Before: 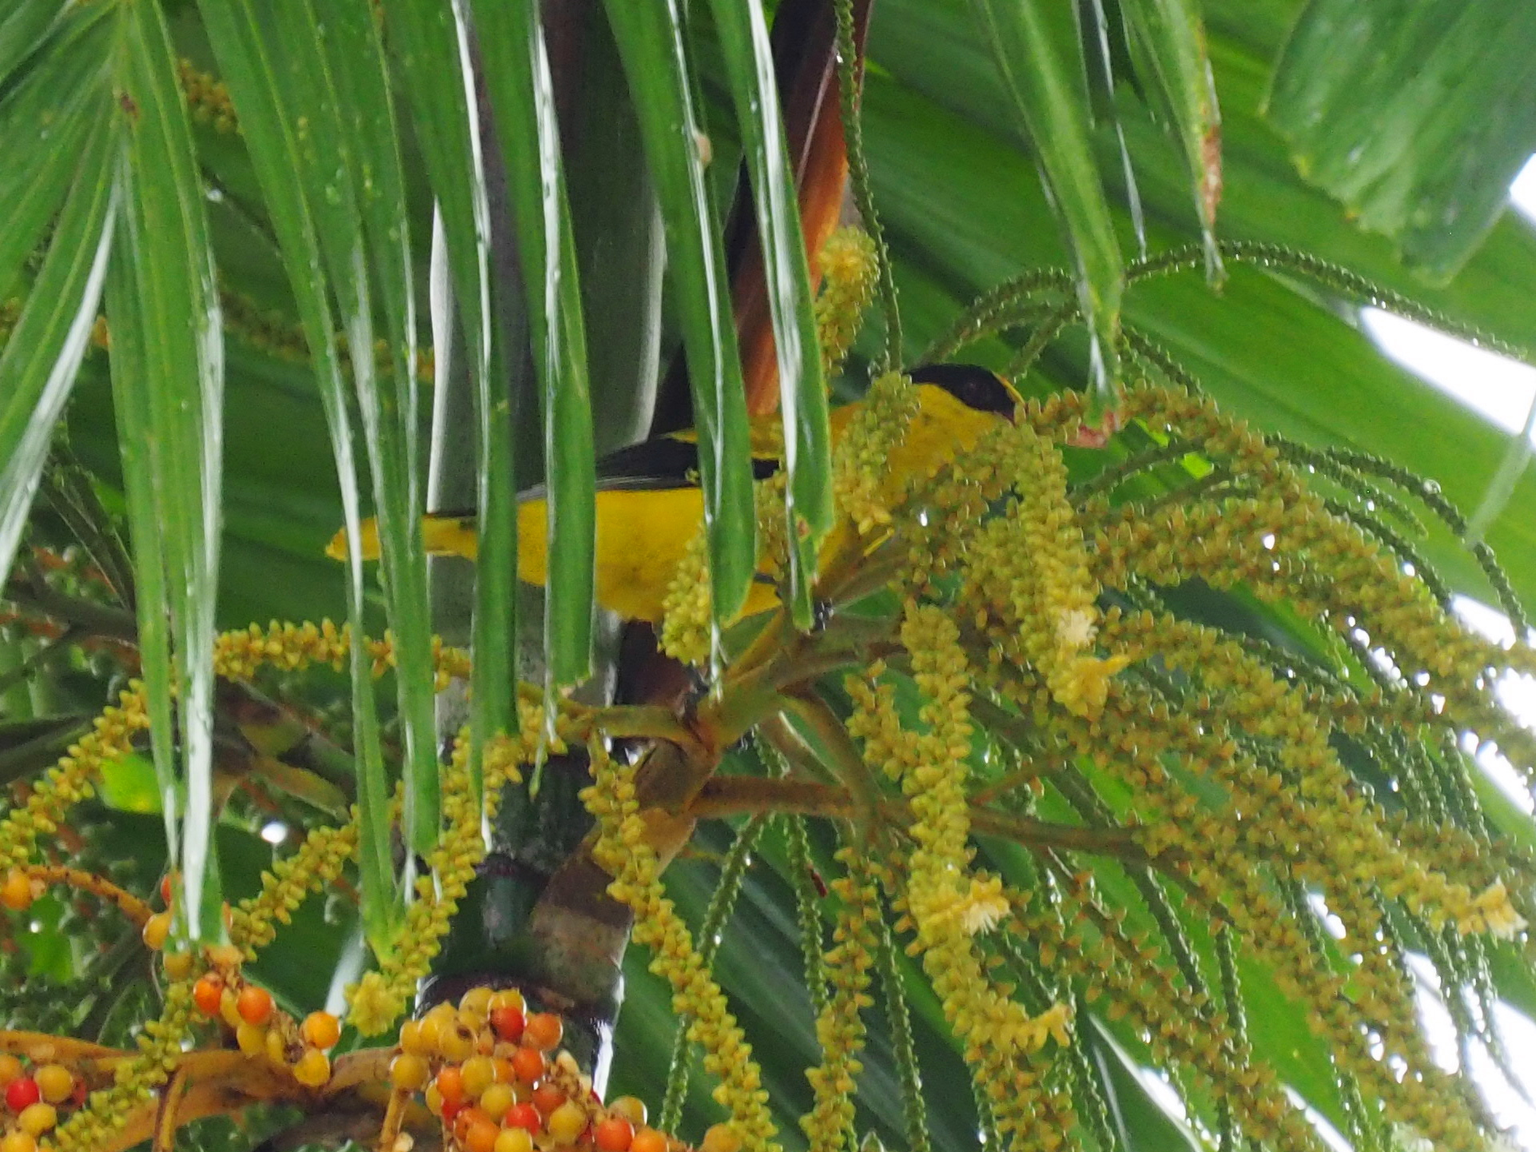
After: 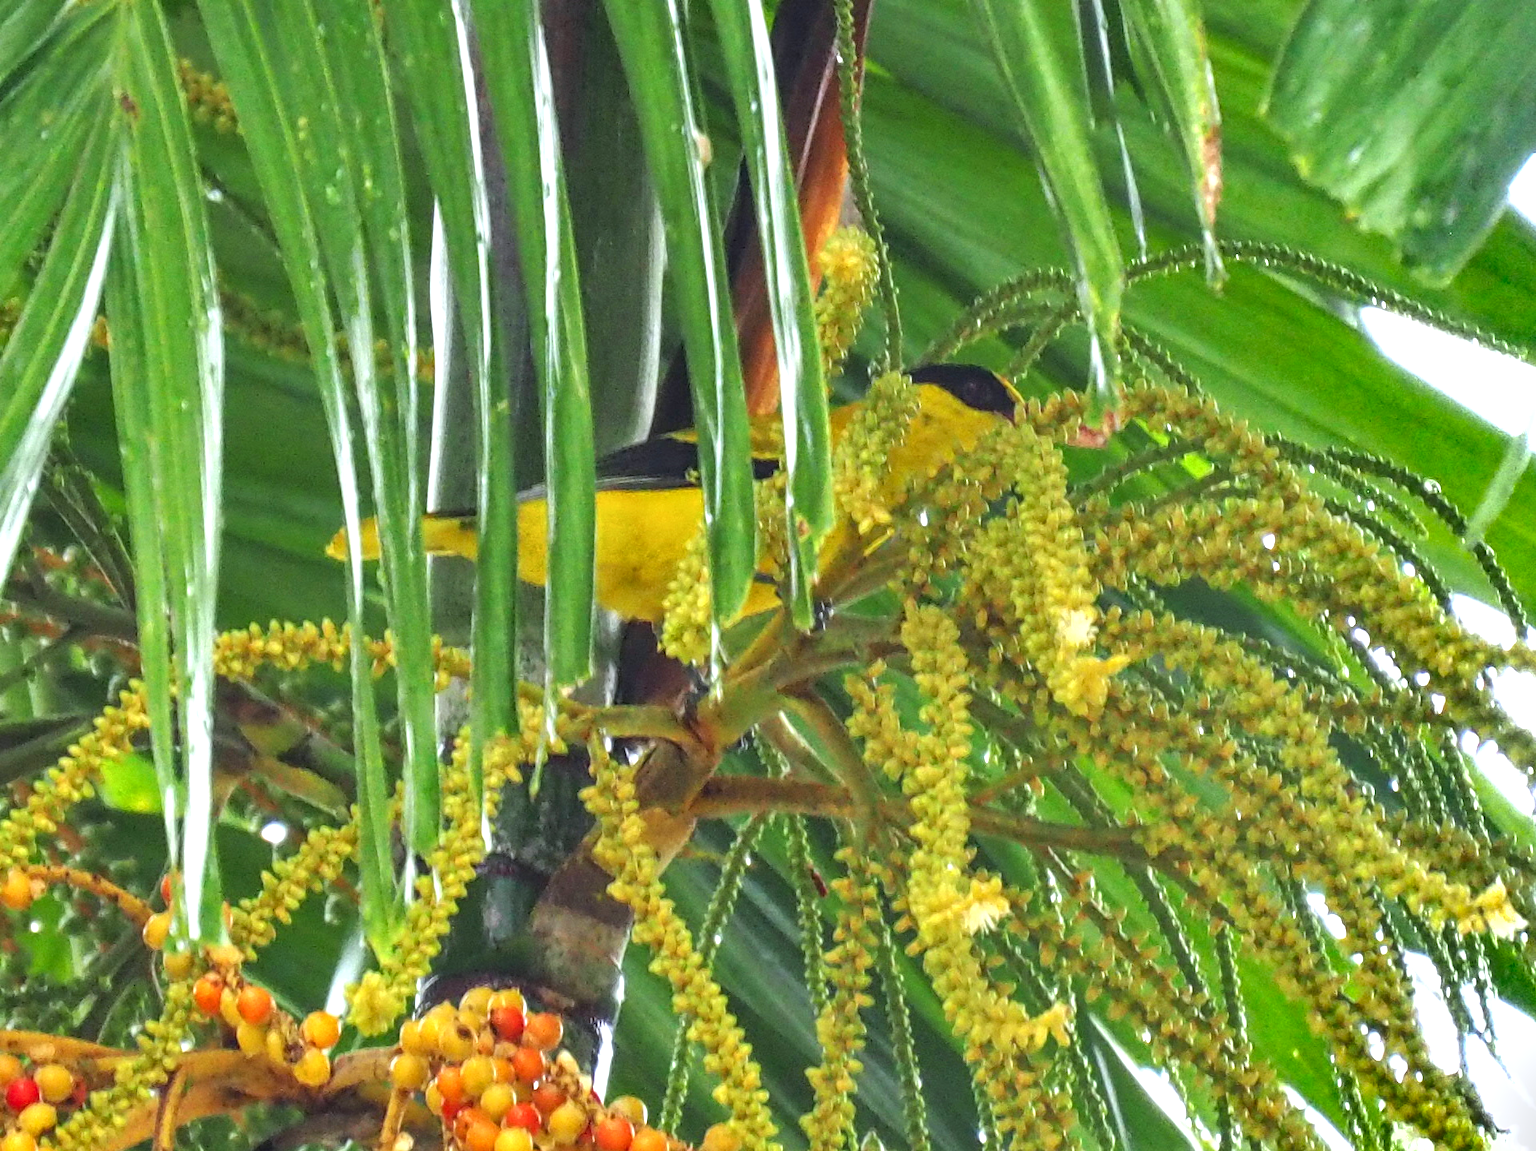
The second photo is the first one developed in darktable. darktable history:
white balance: red 0.974, blue 1.044
exposure: black level correction 0, exposure 0.9 EV, compensate highlight preservation false
local contrast: on, module defaults
shadows and highlights: shadows 75, highlights -60.85, soften with gaussian
